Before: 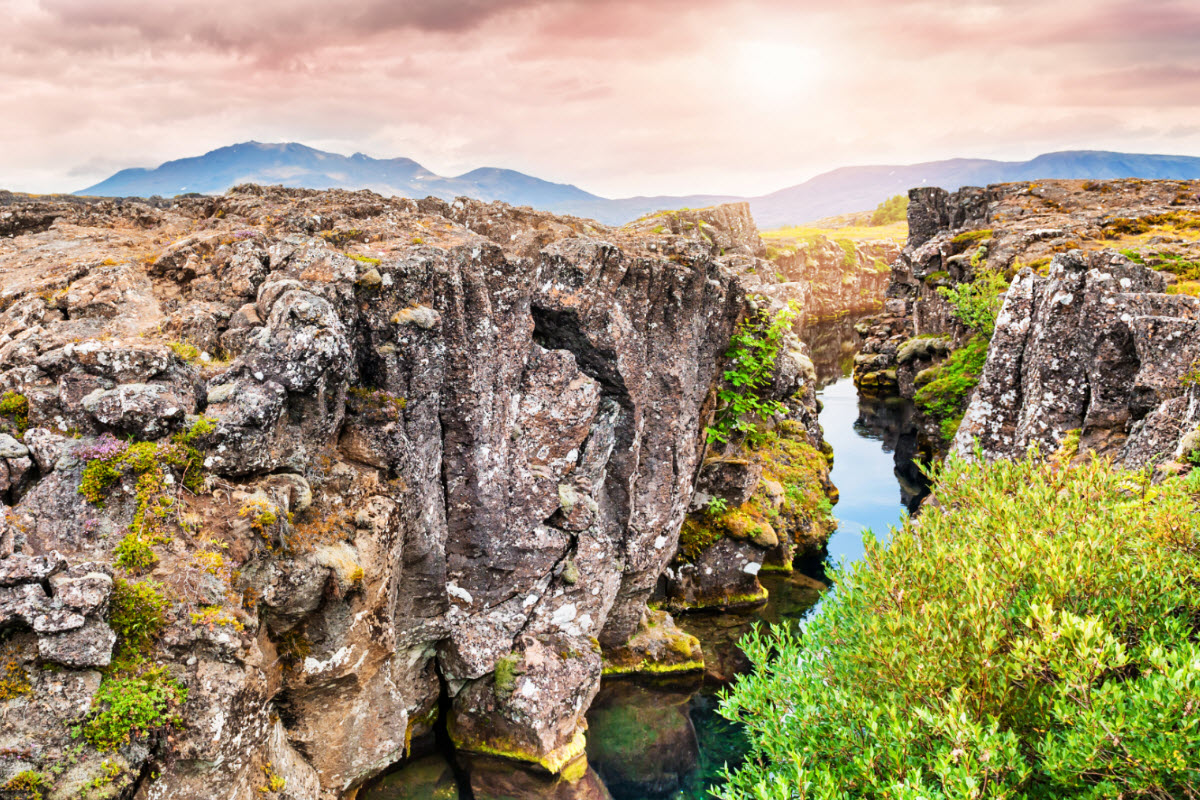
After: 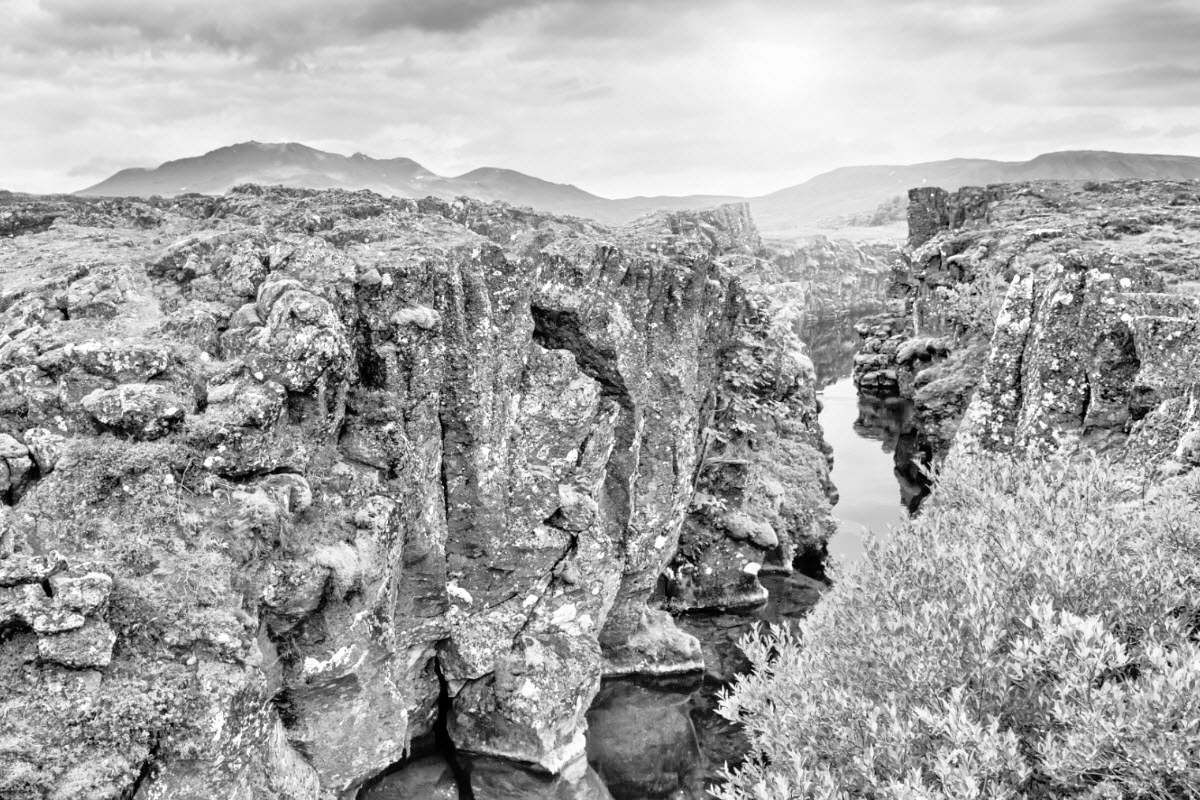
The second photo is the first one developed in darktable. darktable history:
monochrome: on, module defaults
tone equalizer: -7 EV 0.15 EV, -6 EV 0.6 EV, -5 EV 1.15 EV, -4 EV 1.33 EV, -3 EV 1.15 EV, -2 EV 0.6 EV, -1 EV 0.15 EV, mask exposure compensation -0.5 EV
velvia: on, module defaults
